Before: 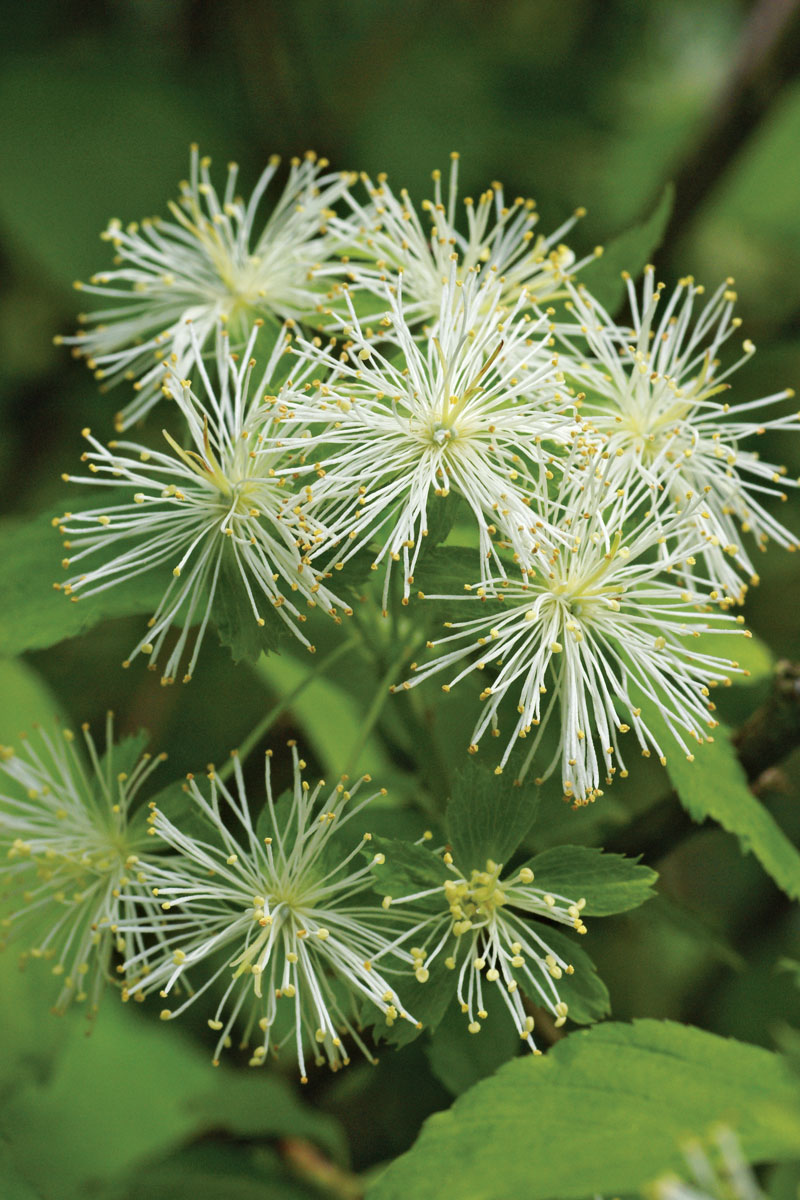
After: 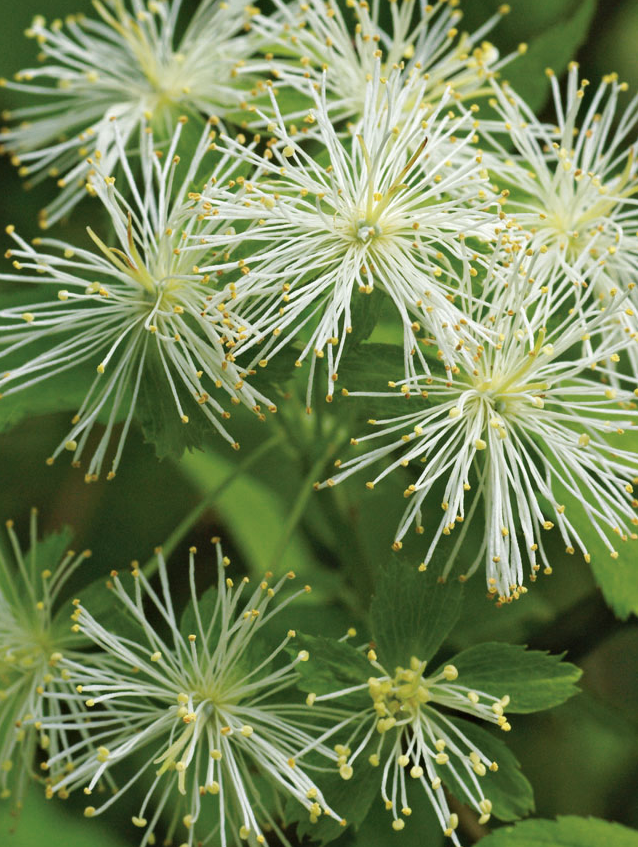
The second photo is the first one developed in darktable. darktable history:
crop: left 9.523%, top 16.993%, right 10.663%, bottom 12.39%
color zones: curves: ch0 [(0.25, 0.5) (0.636, 0.25) (0.75, 0.5)]
